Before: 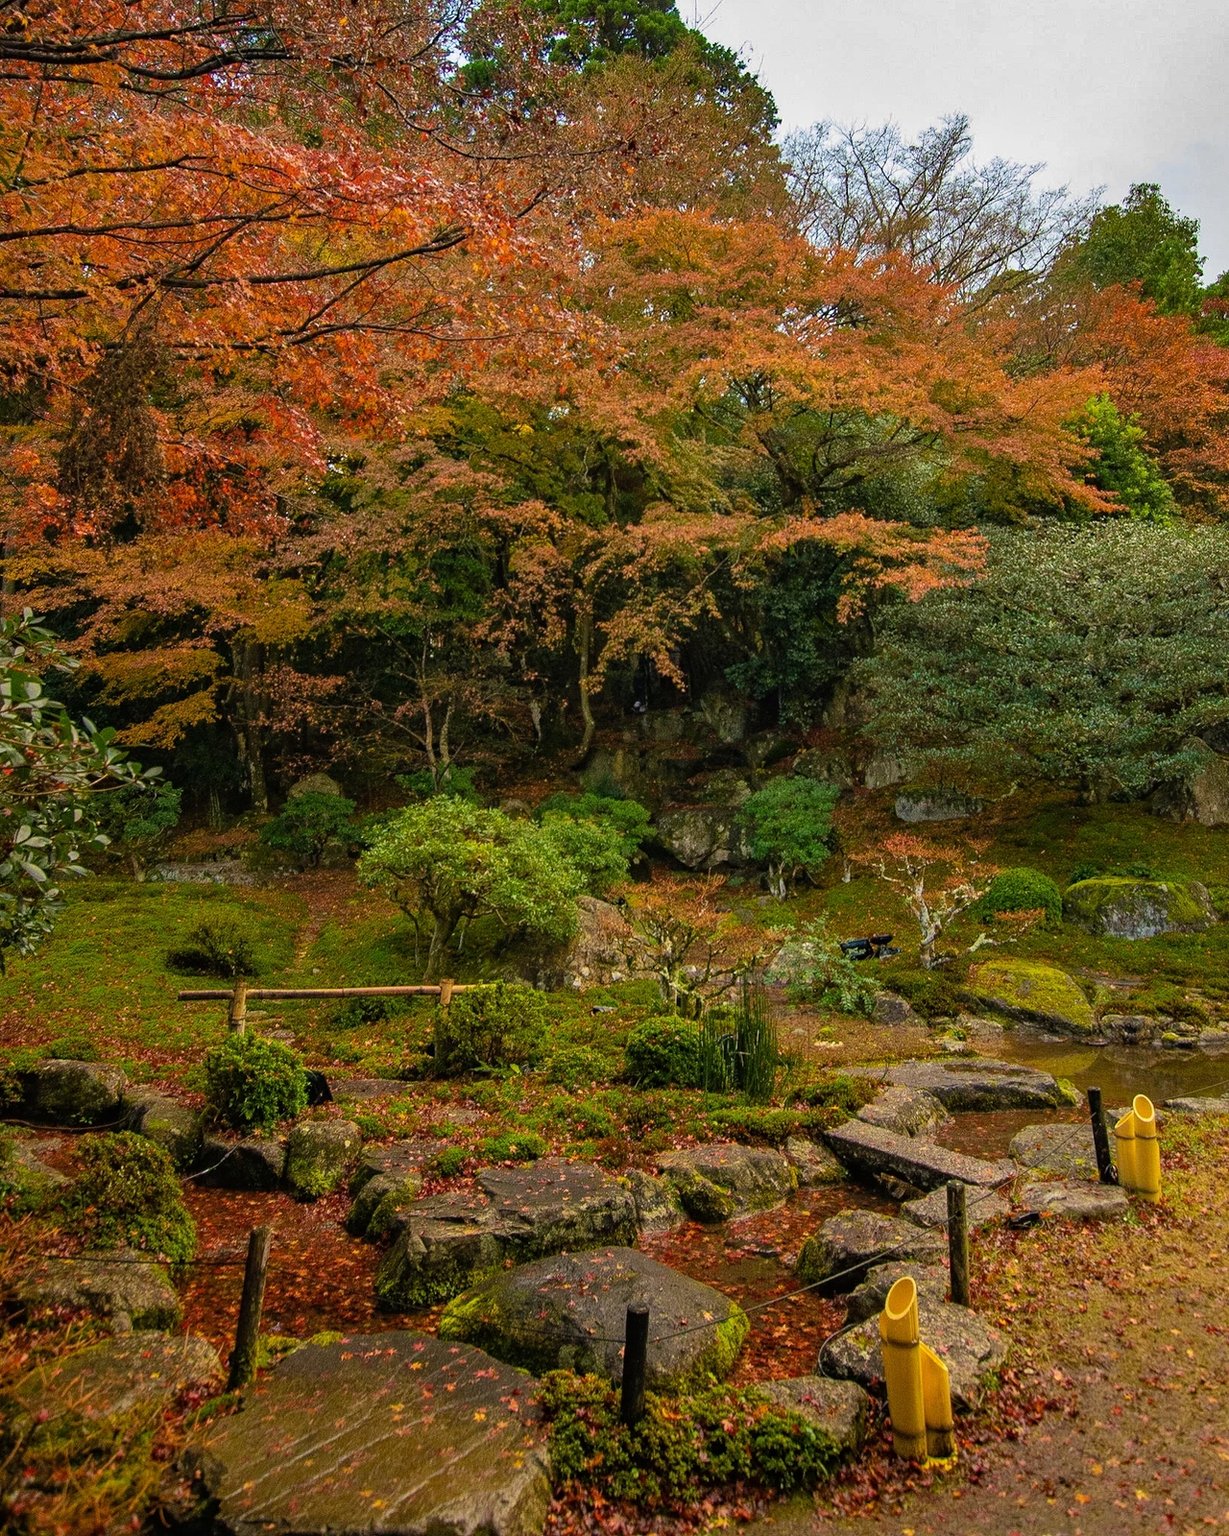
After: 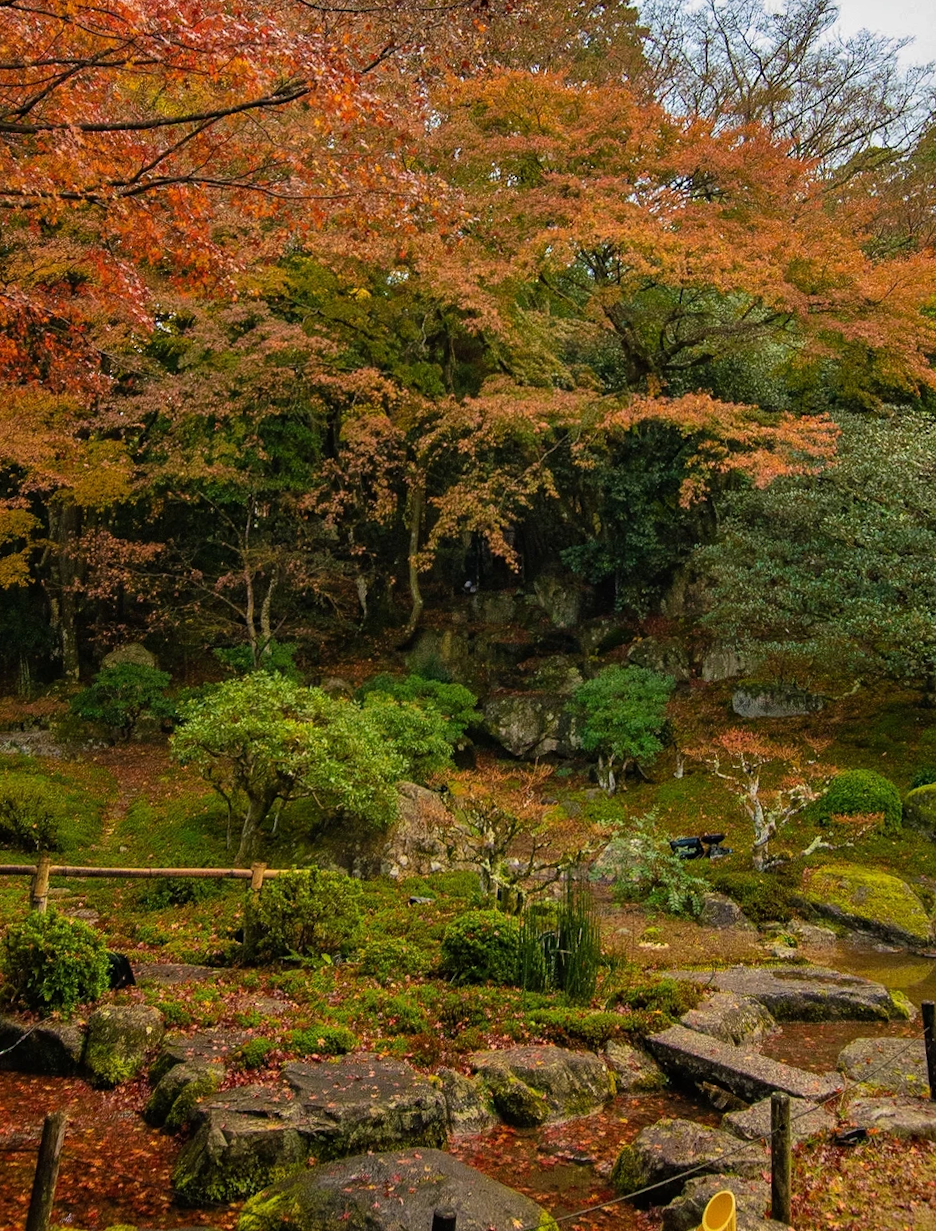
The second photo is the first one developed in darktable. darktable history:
rotate and perspective: rotation 2.17°, automatic cropping off
crop and rotate: left 17.046%, top 10.659%, right 12.989%, bottom 14.553%
